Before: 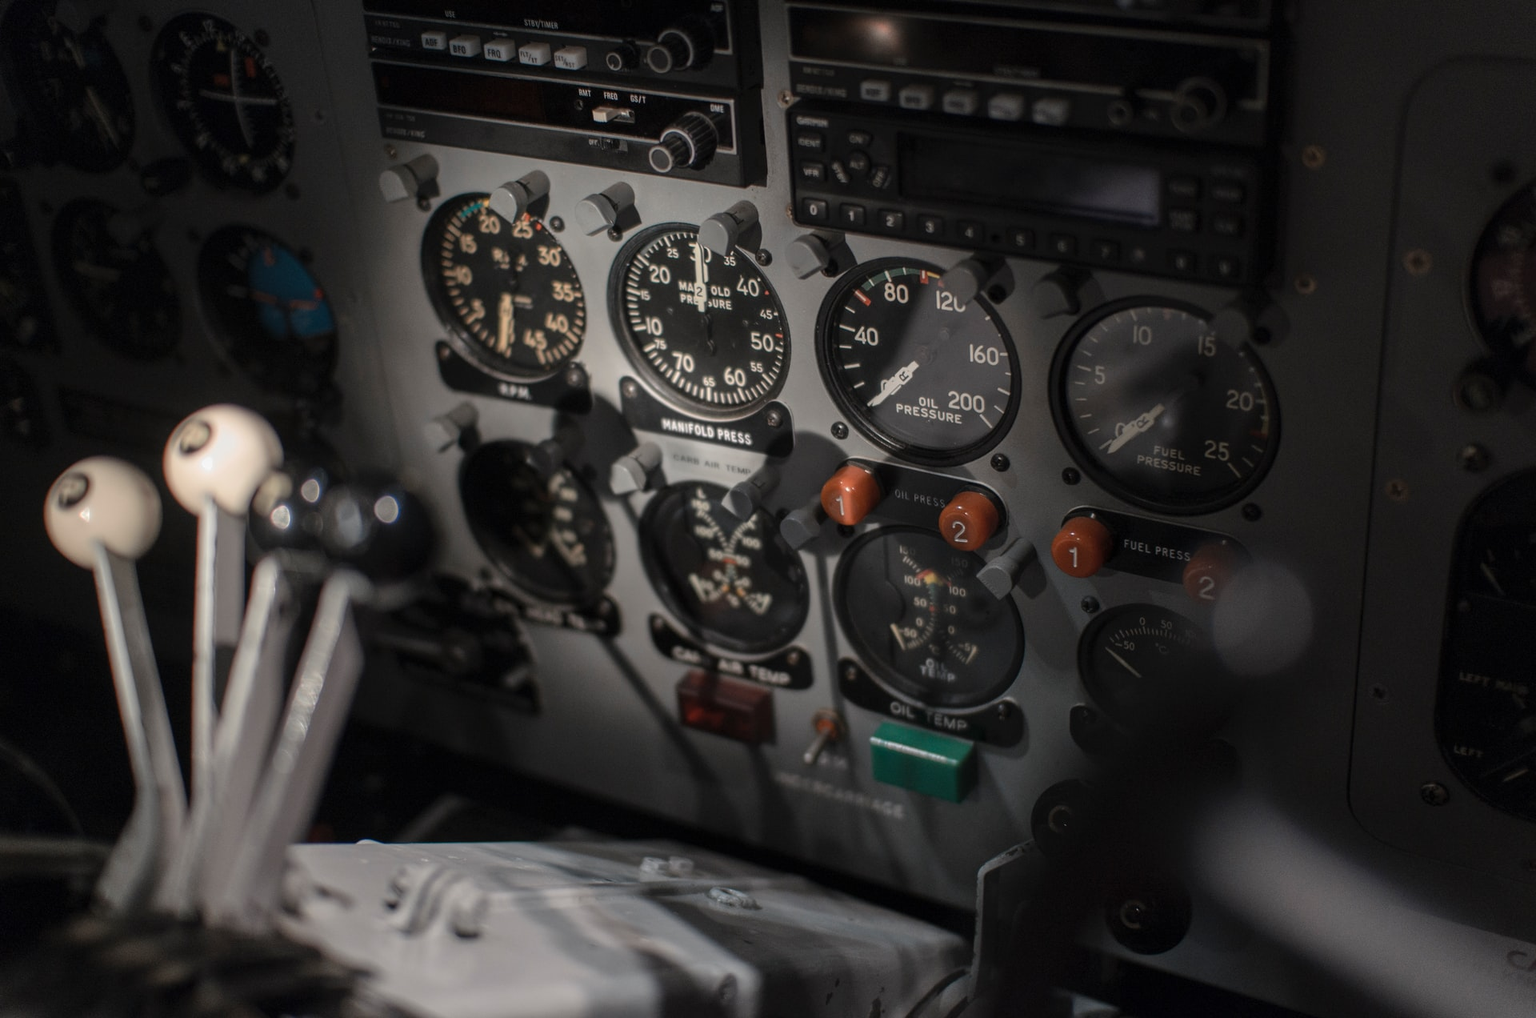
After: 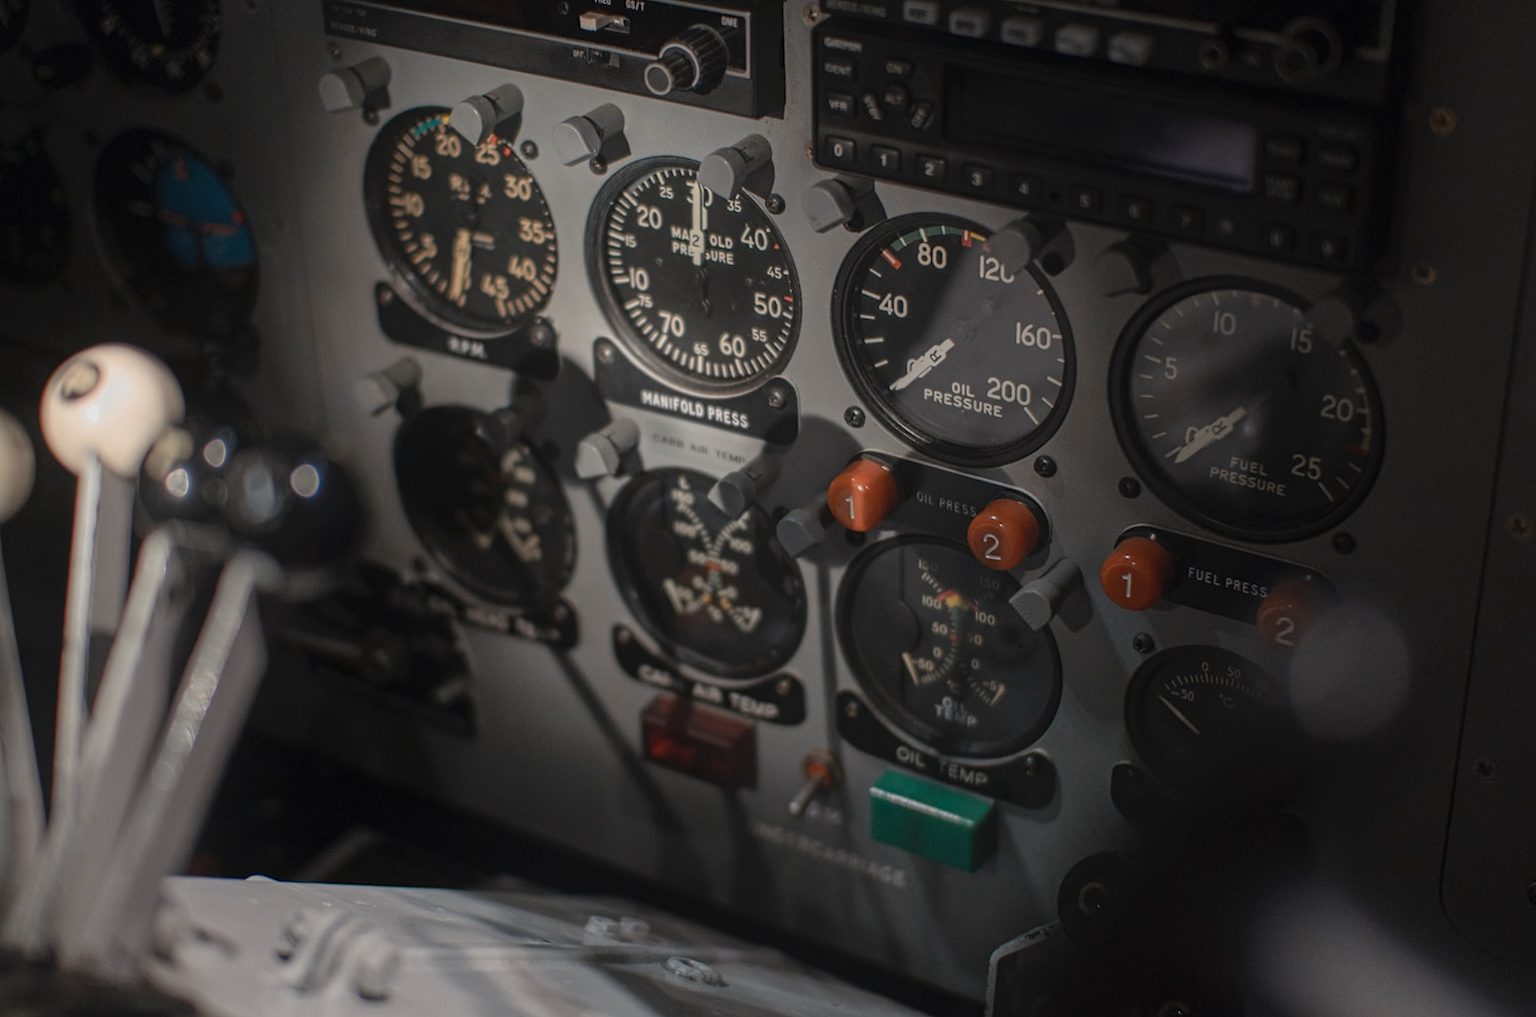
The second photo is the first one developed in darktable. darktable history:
crop and rotate: angle -3.27°, left 5.211%, top 5.211%, right 4.607%, bottom 4.607%
contrast equalizer: y [[0.439, 0.44, 0.442, 0.457, 0.493, 0.498], [0.5 ×6], [0.5 ×6], [0 ×6], [0 ×6]]
